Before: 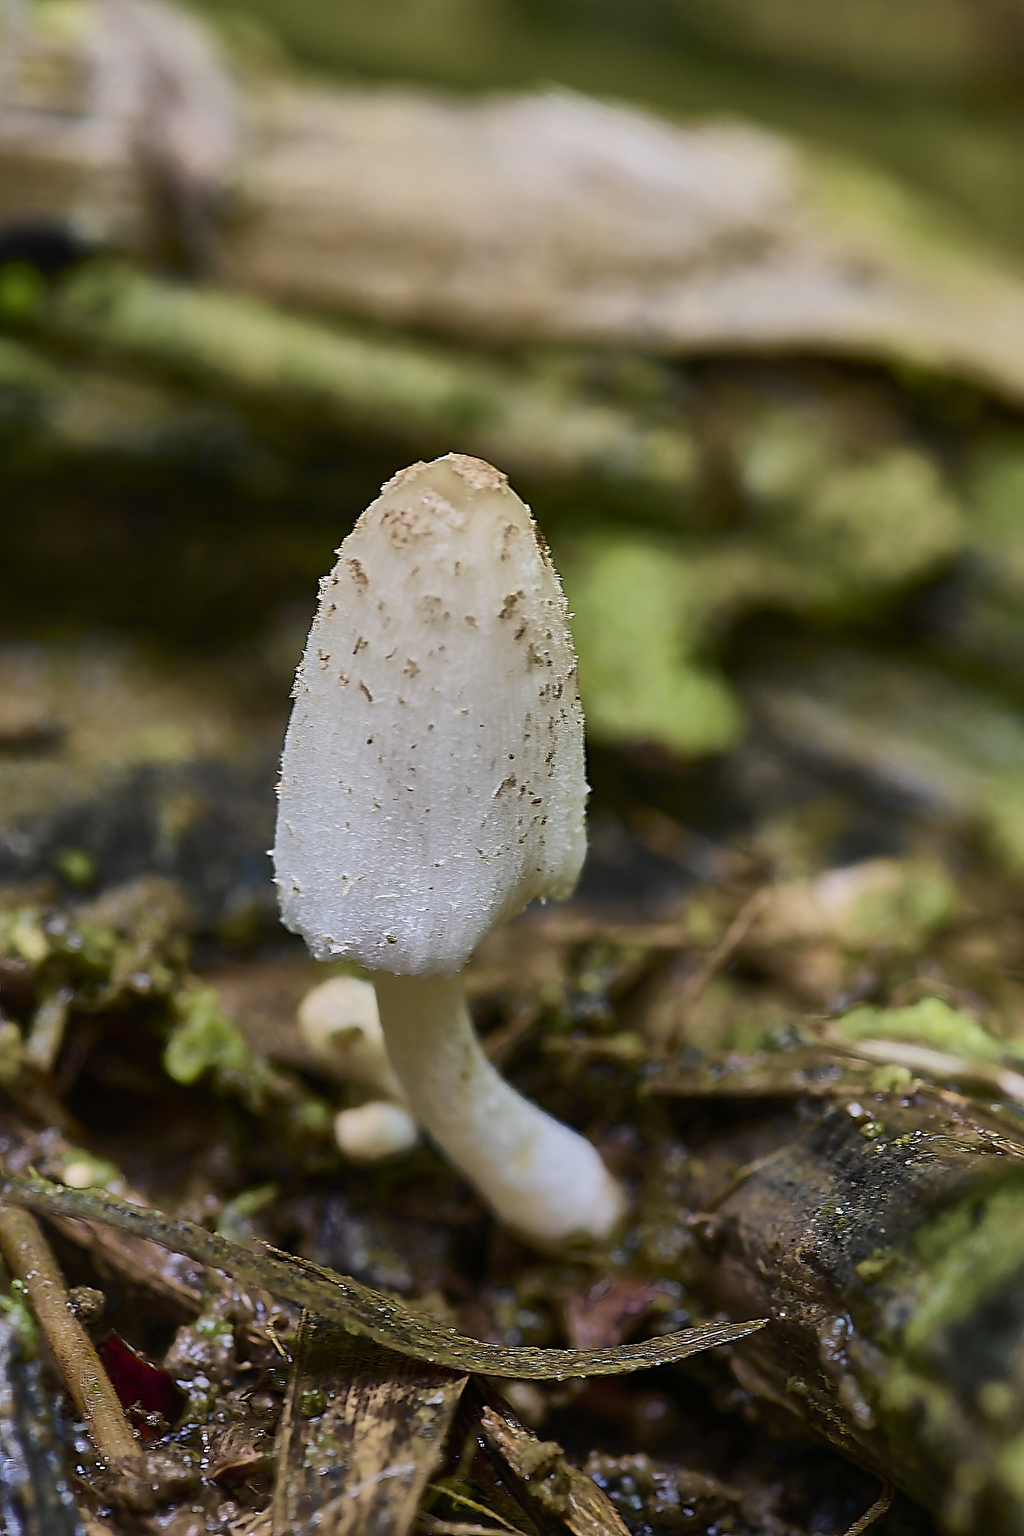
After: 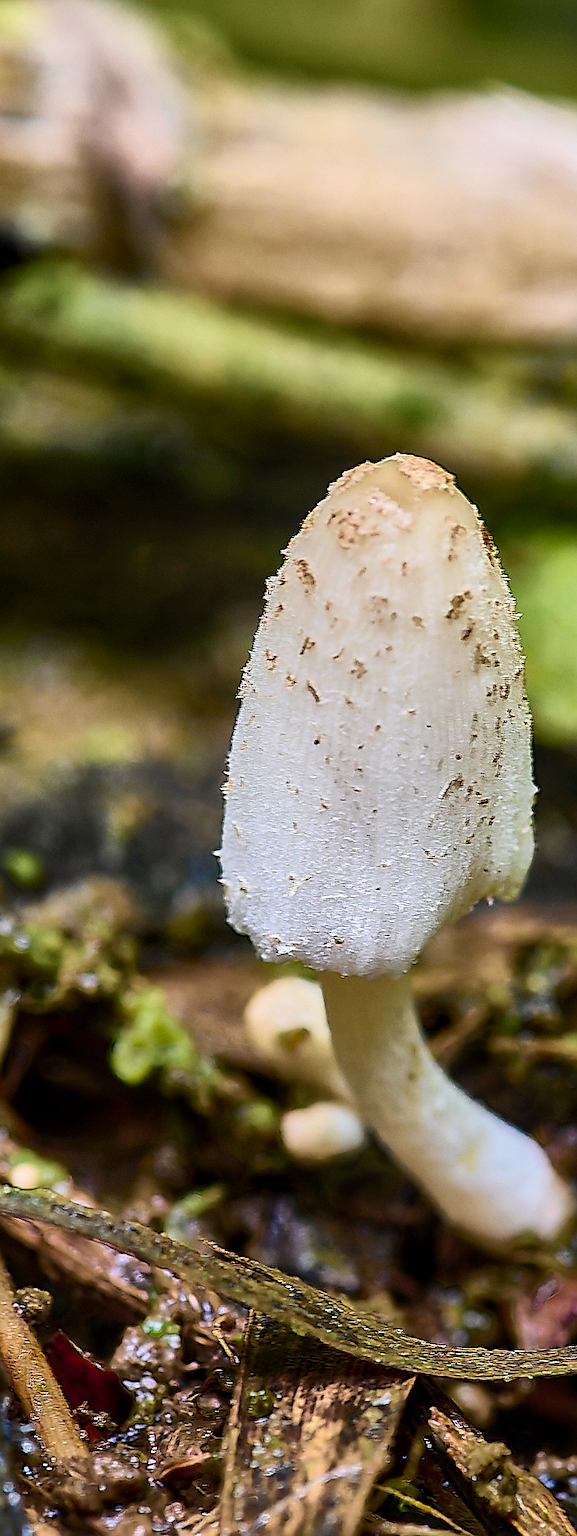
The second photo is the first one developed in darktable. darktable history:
contrast brightness saturation: contrast 0.2, brightness 0.156, saturation 0.222
crop: left 5.259%, right 38.365%
sharpen: on, module defaults
local contrast: on, module defaults
